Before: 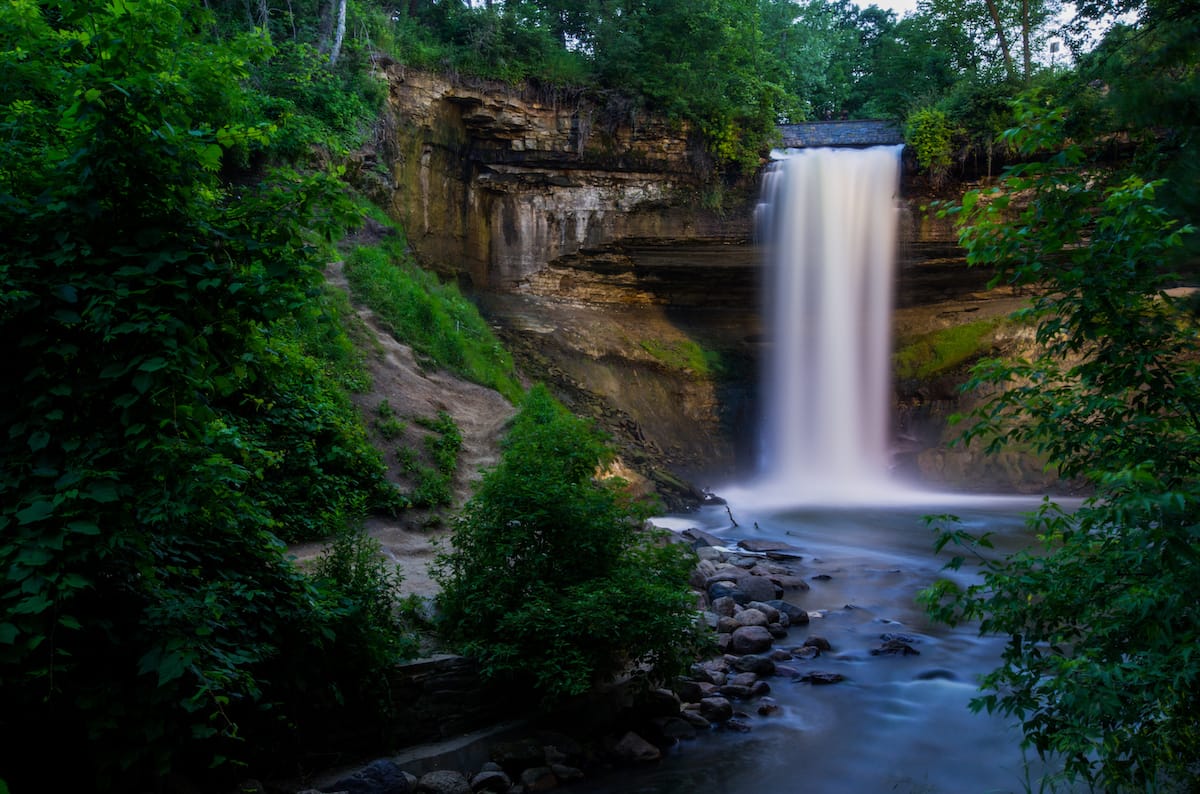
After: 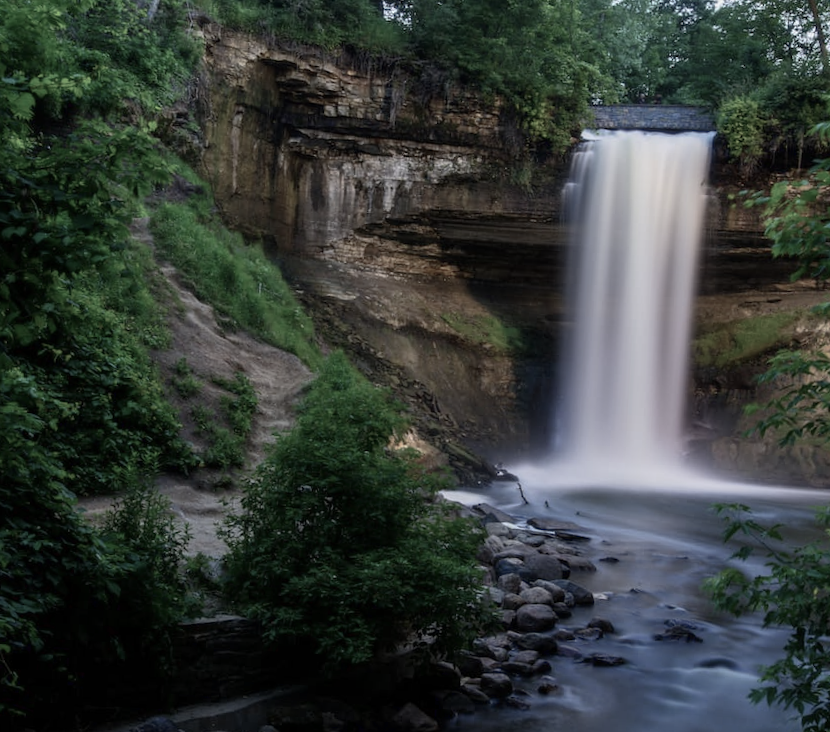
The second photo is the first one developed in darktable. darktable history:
color balance rgb: perceptual saturation grading › global saturation -28.006%, perceptual saturation grading › highlights -21.059%, perceptual saturation grading › mid-tones -23.613%, perceptual saturation grading › shadows -23.094%, global vibrance 20%
crop and rotate: angle -3.24°, left 14.118%, top 0.03%, right 10.917%, bottom 0.018%
